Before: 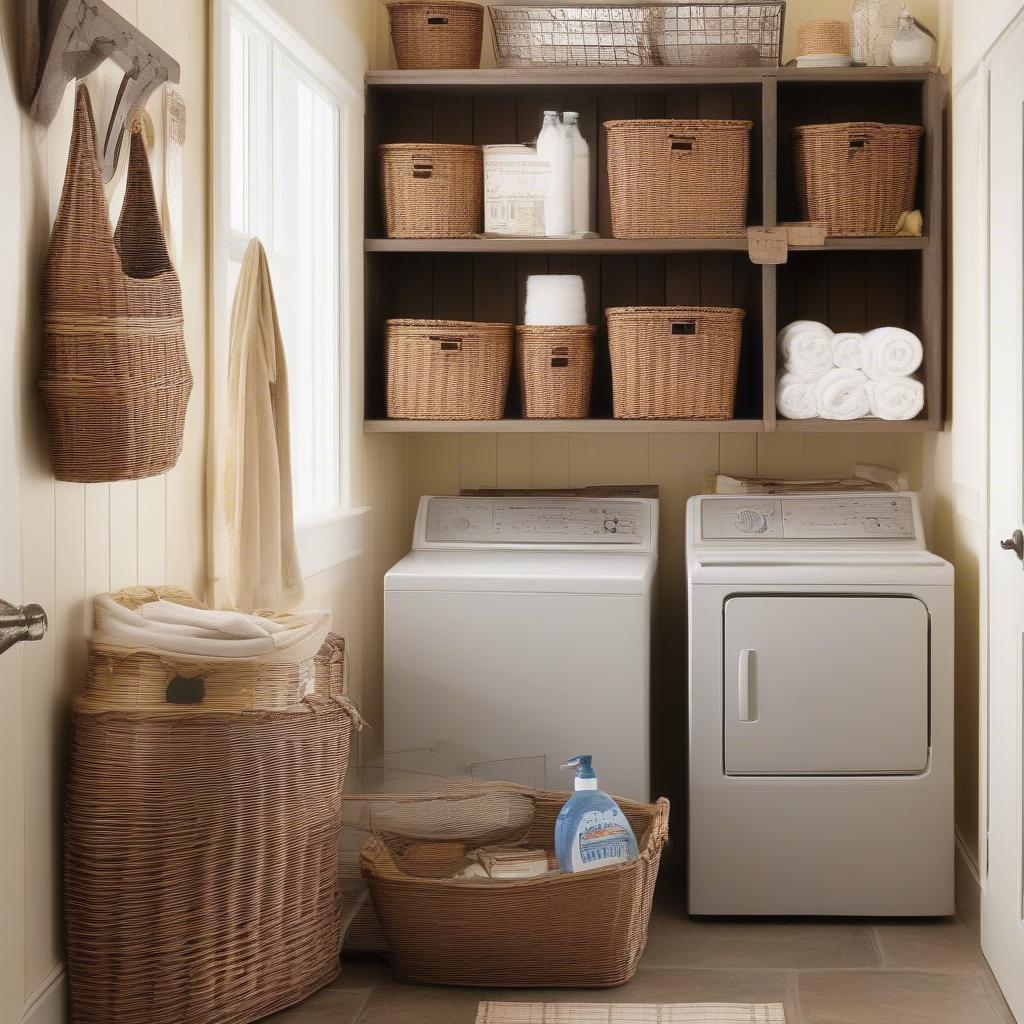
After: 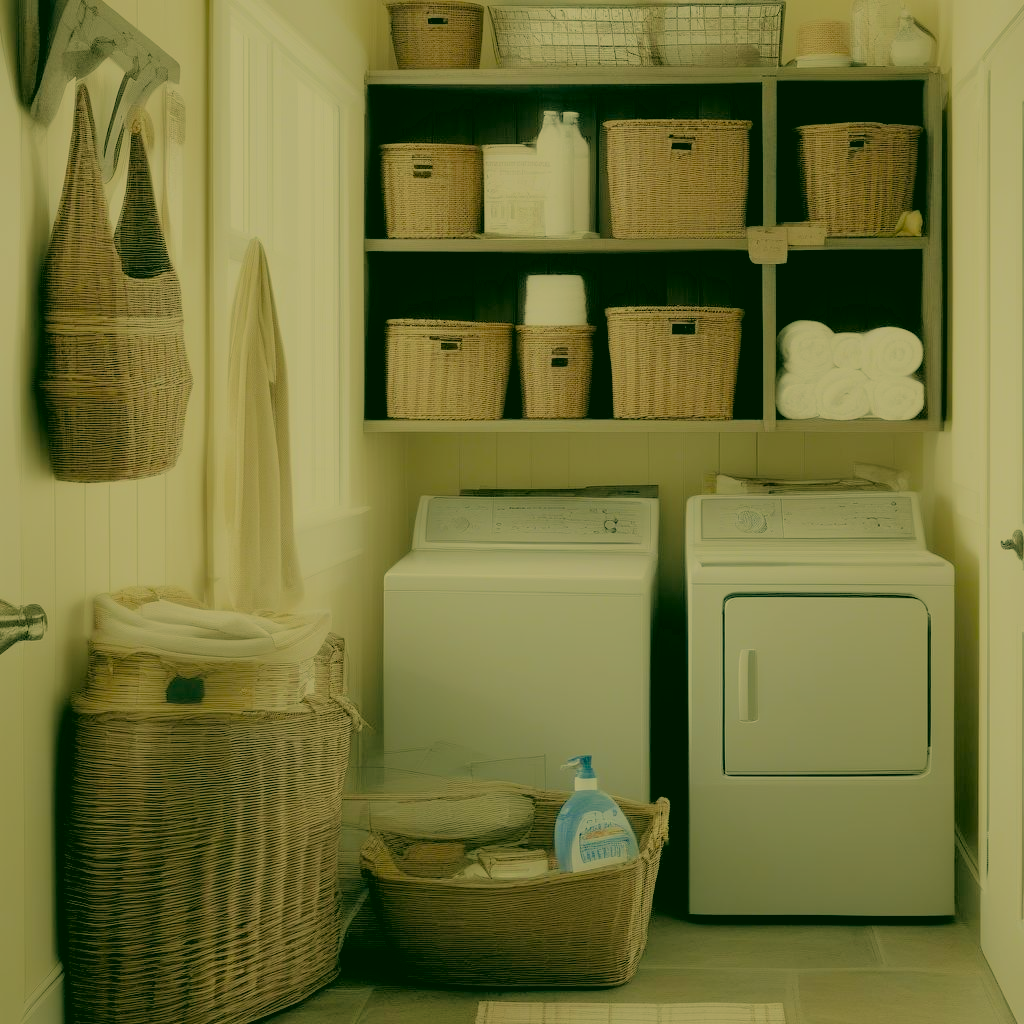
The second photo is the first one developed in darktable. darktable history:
color correction: highlights a* 5.63, highlights b* 33.01, shadows a* -25.99, shadows b* 4.03
filmic rgb: black relative exposure -4.47 EV, white relative exposure 6.53 EV, hardness 1.84, contrast 0.516
velvia: on, module defaults
